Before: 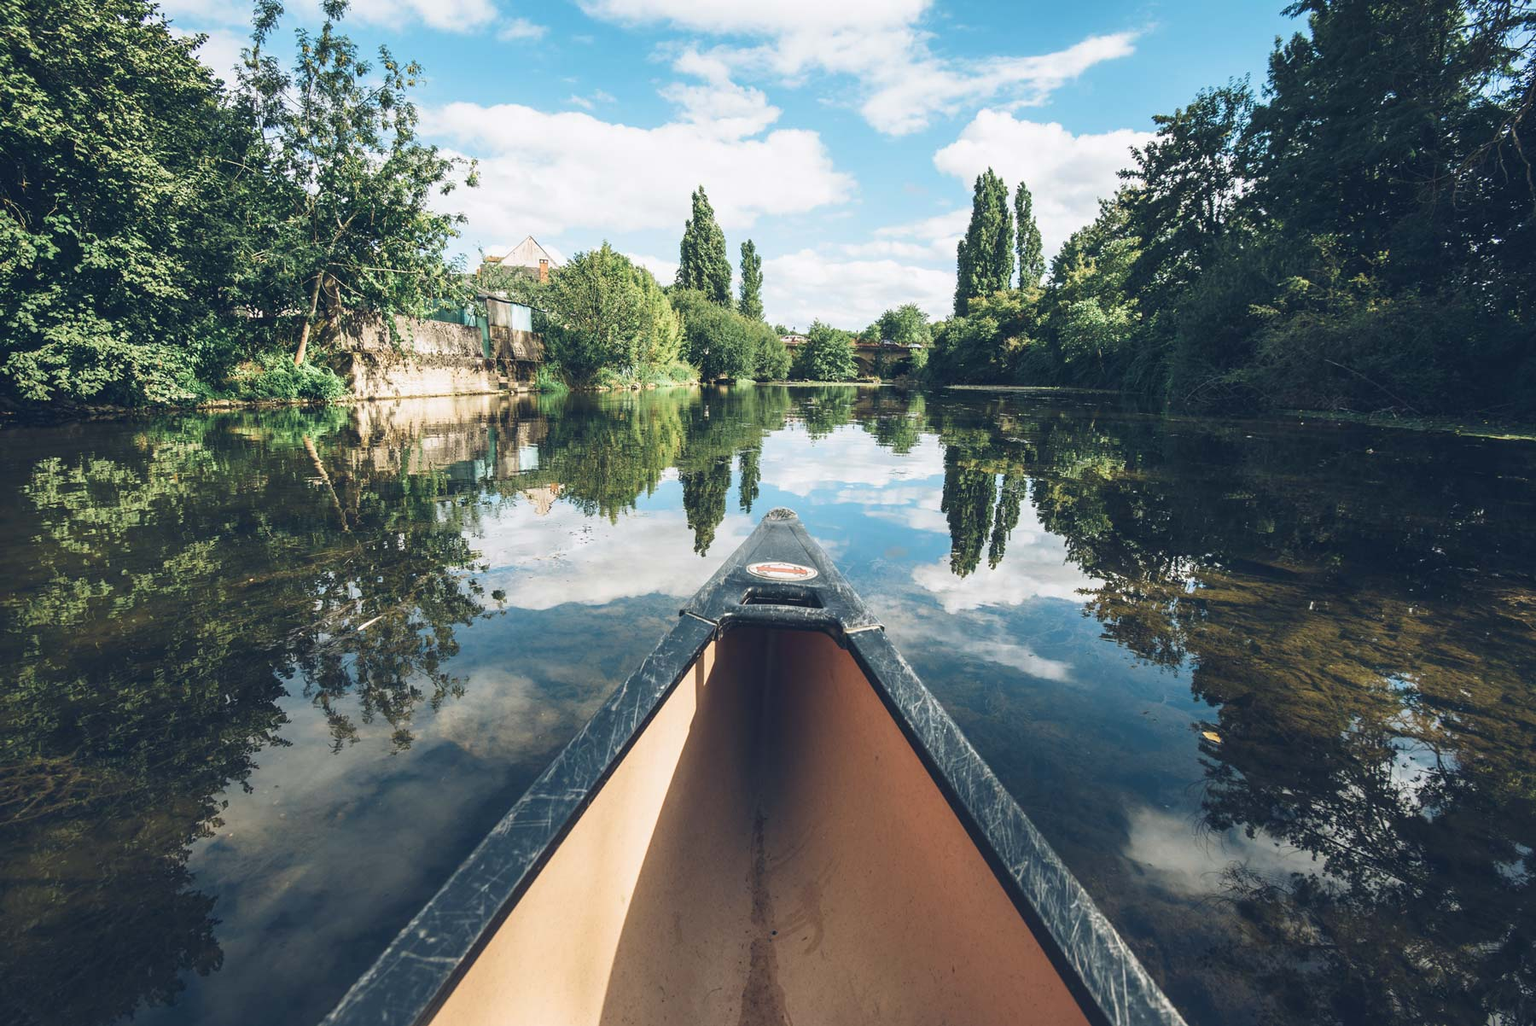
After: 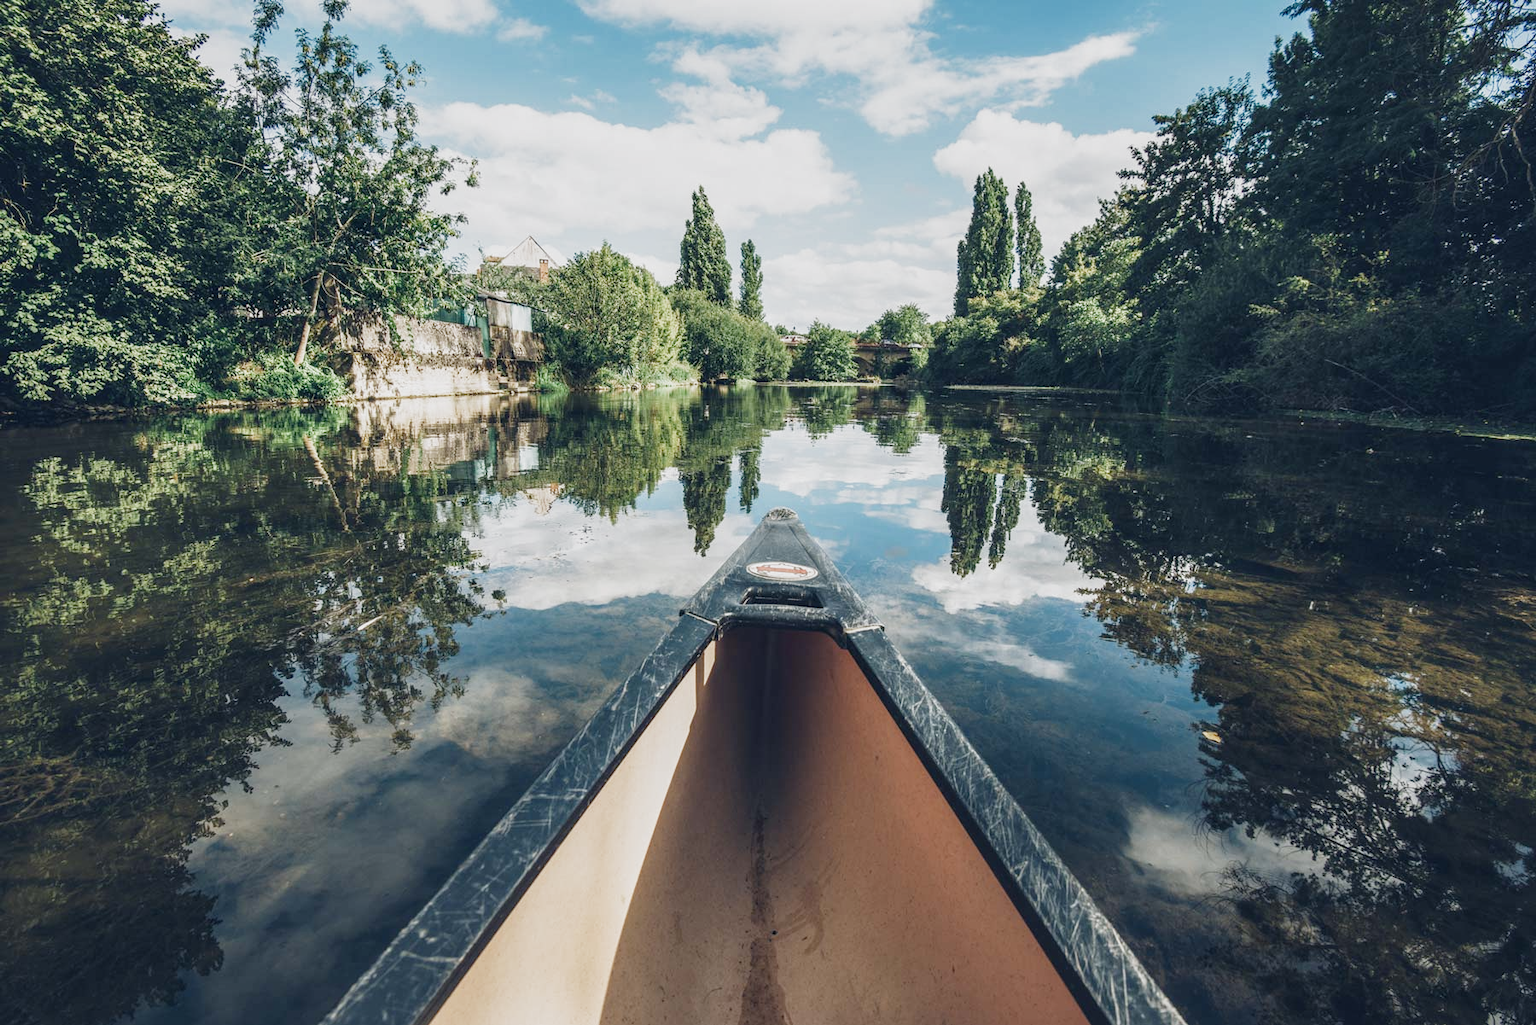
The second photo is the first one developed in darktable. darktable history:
filmic rgb: black relative exposure -14.19 EV, white relative exposure 3.35 EV, hardness 7.93, contrast 0.99, preserve chrominance no, color science v5 (2021)
tone equalizer: mask exposure compensation -0.488 EV
local contrast: on, module defaults
